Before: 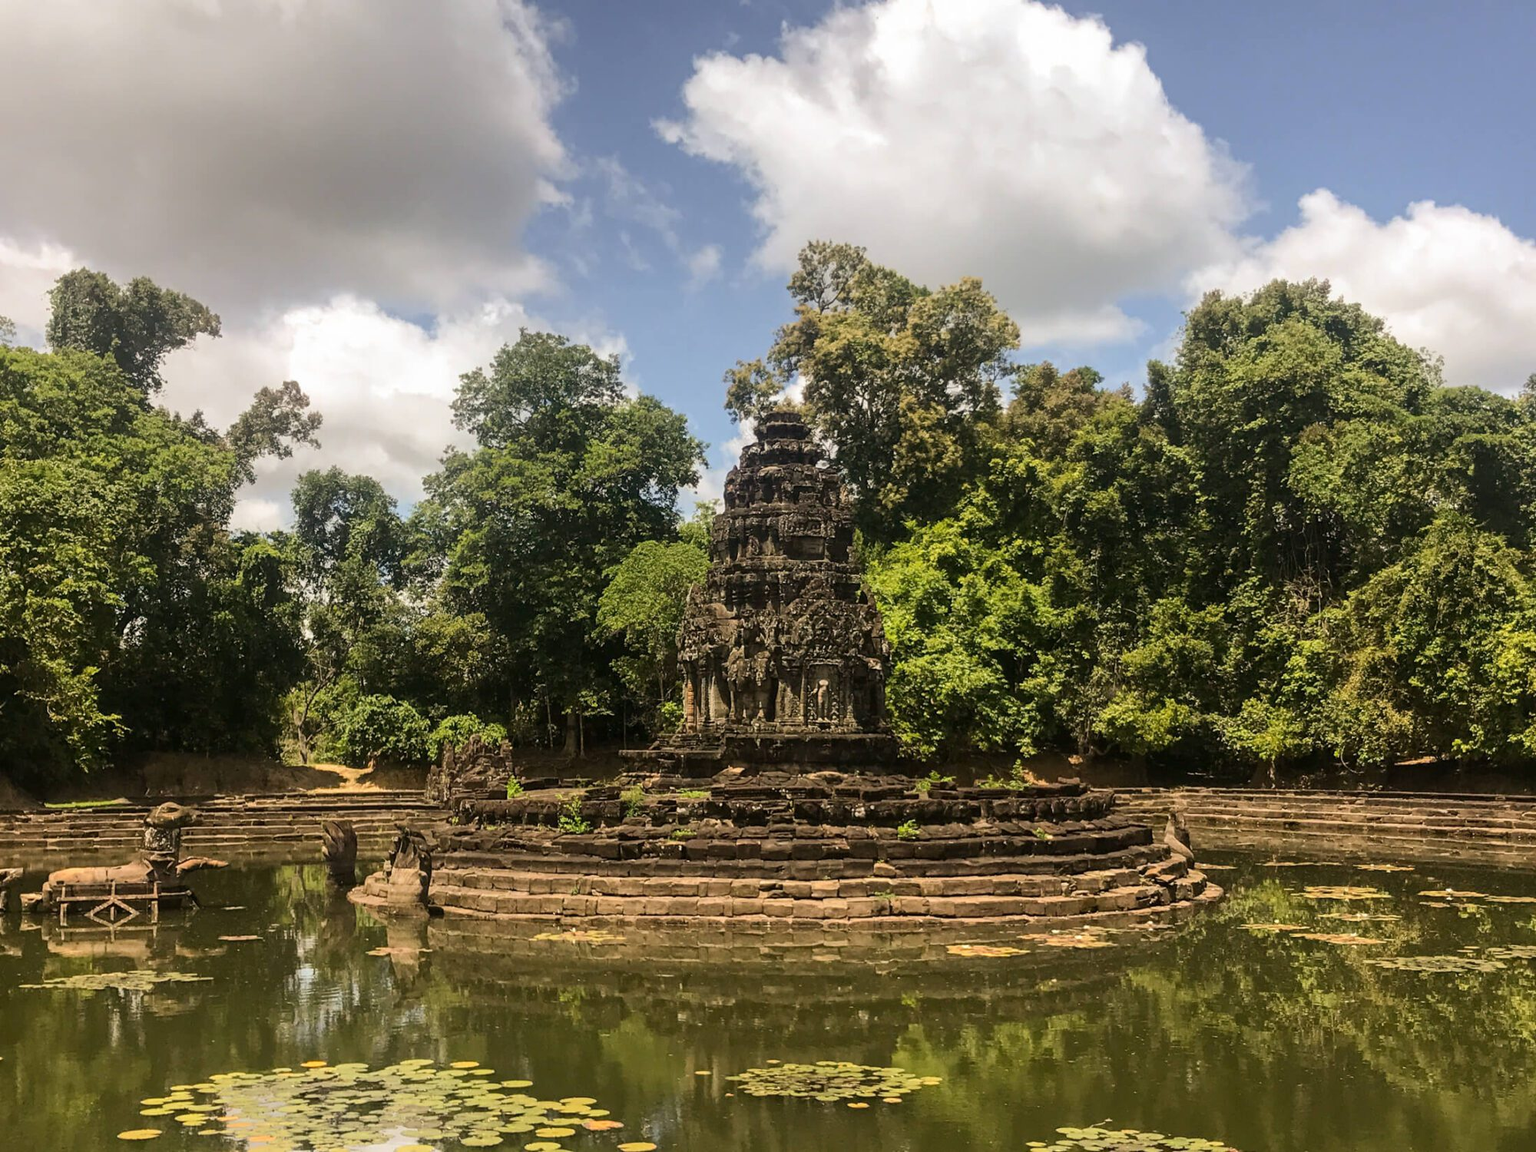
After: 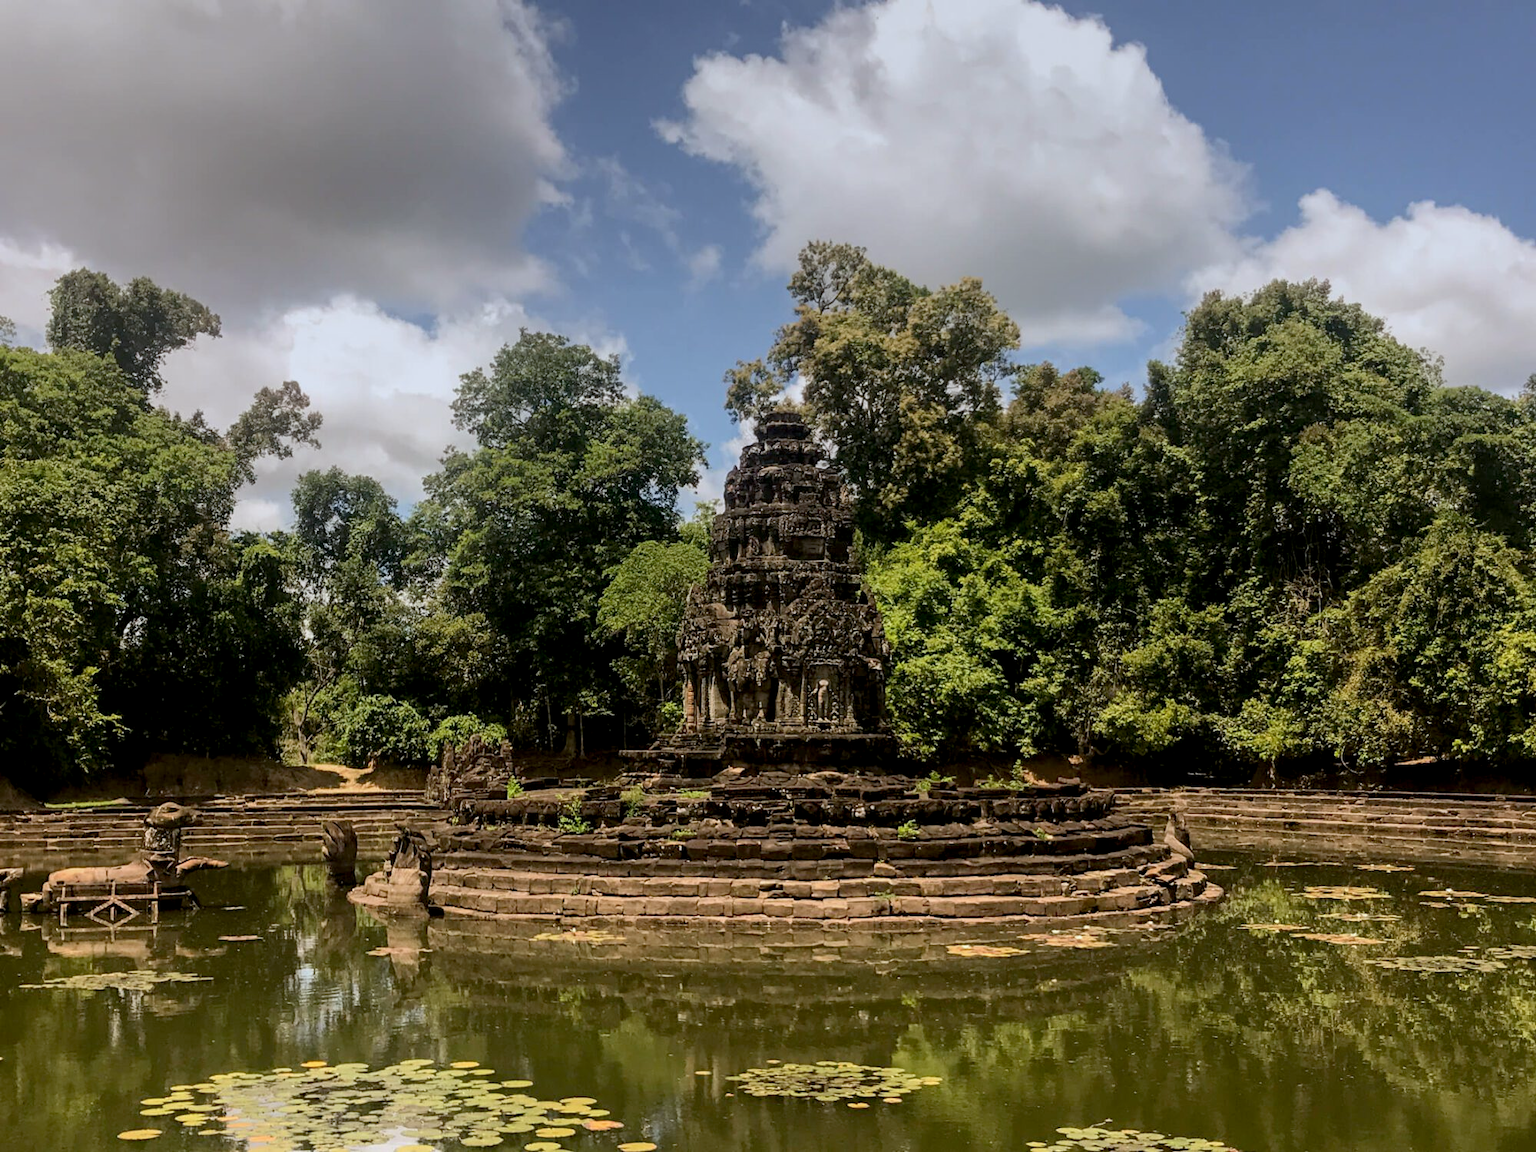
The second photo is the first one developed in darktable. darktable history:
color correction: highlights a* -0.772, highlights b* -8.92
graduated density: on, module defaults
exposure: black level correction 0.009, compensate highlight preservation false
